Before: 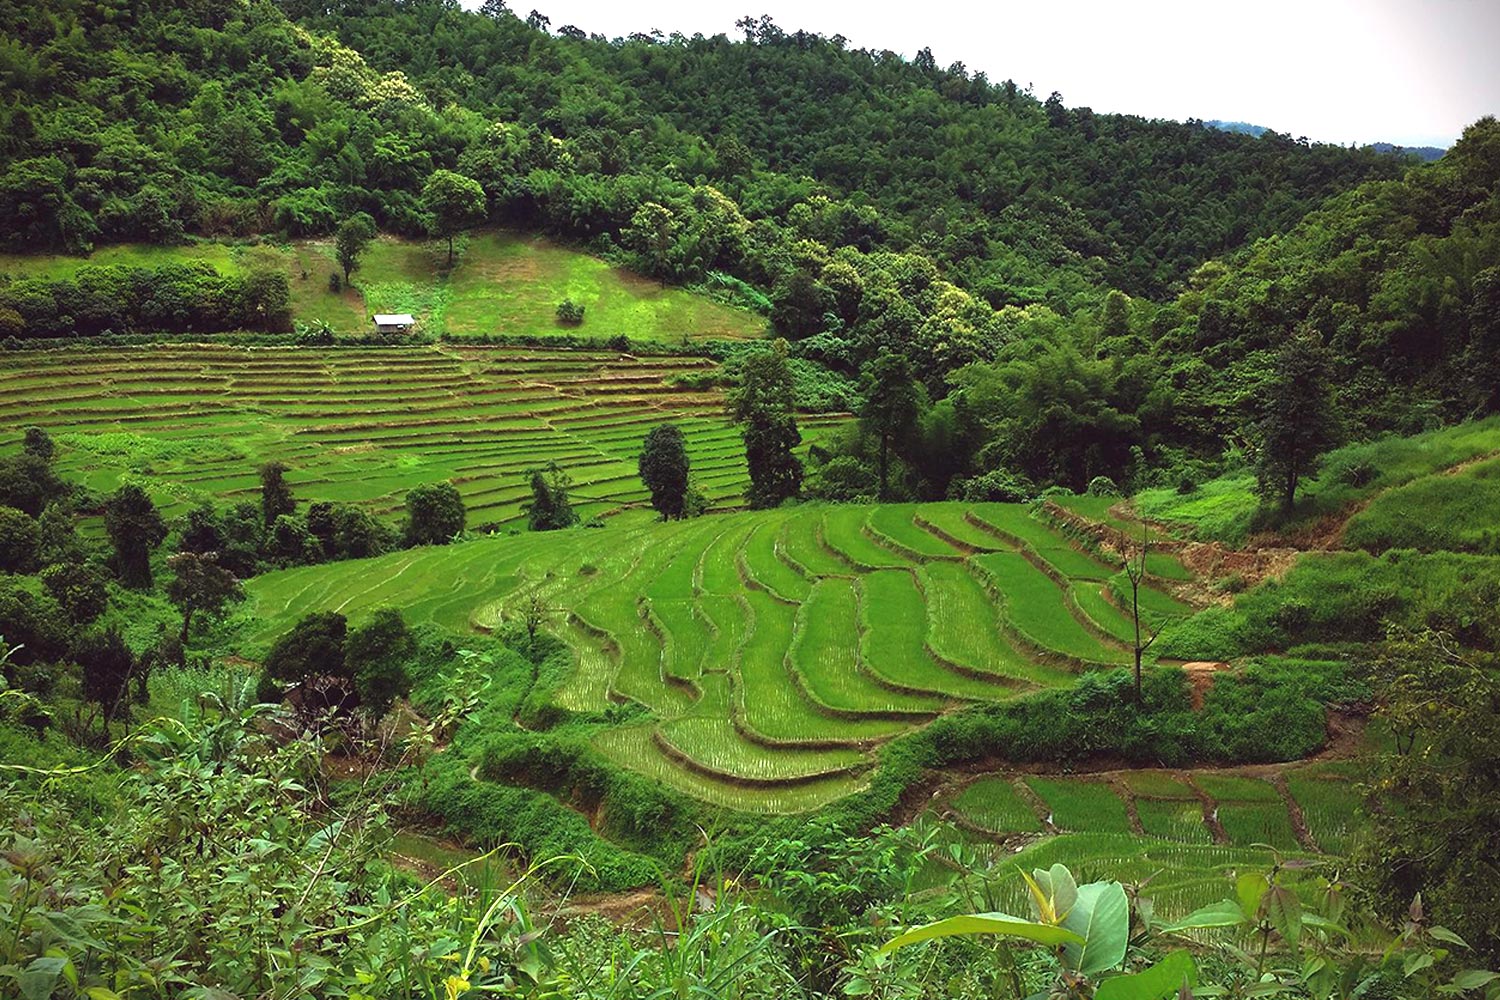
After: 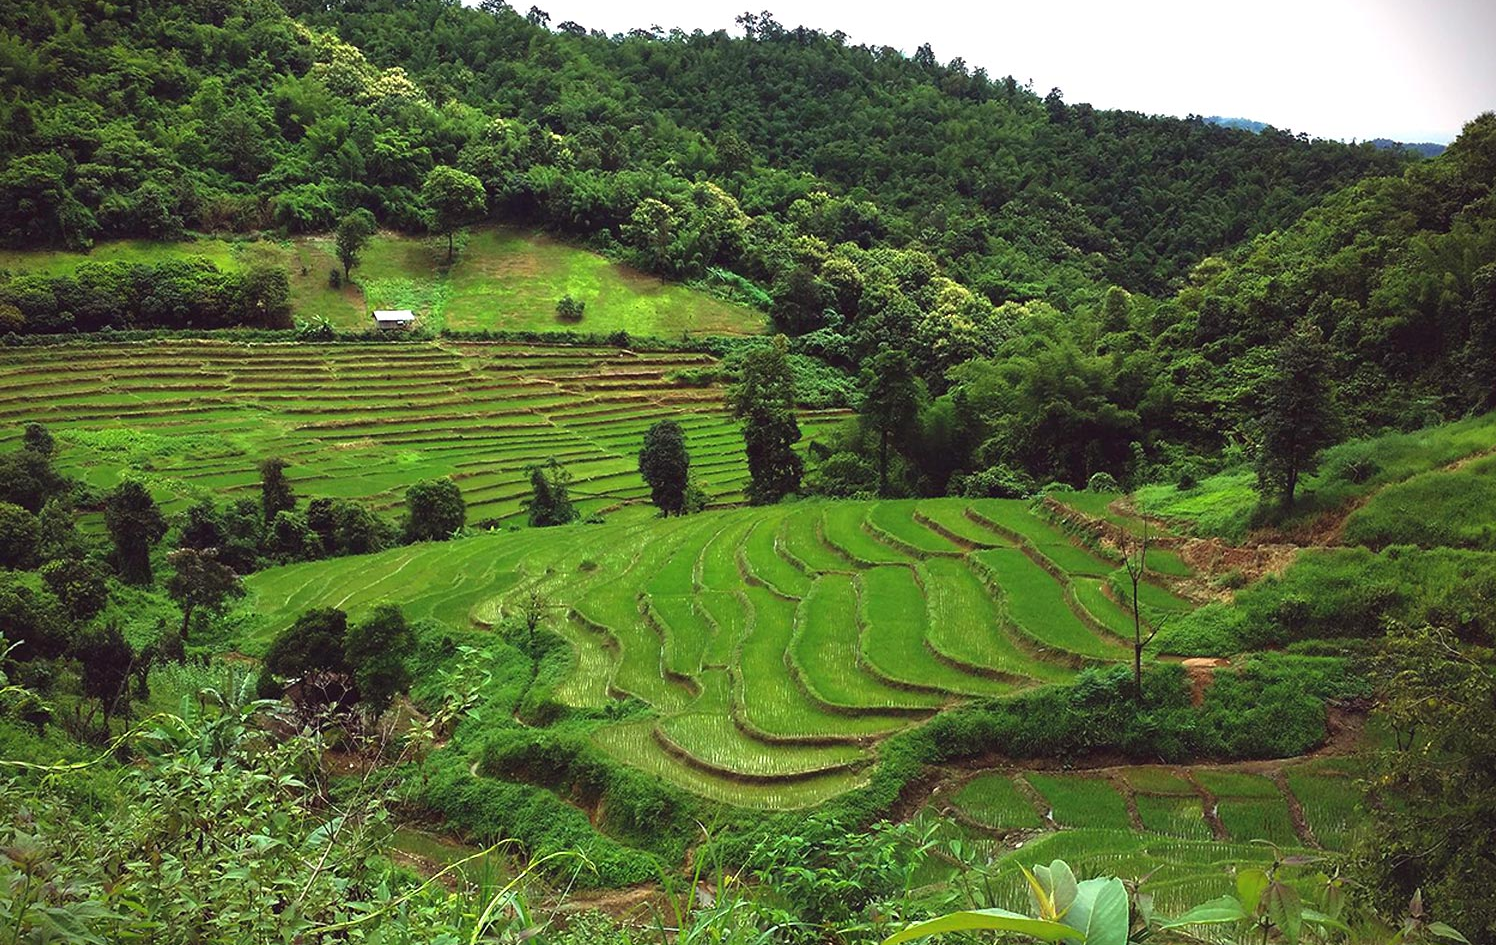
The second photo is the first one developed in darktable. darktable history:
crop: top 0.414%, right 0.255%, bottom 5.047%
